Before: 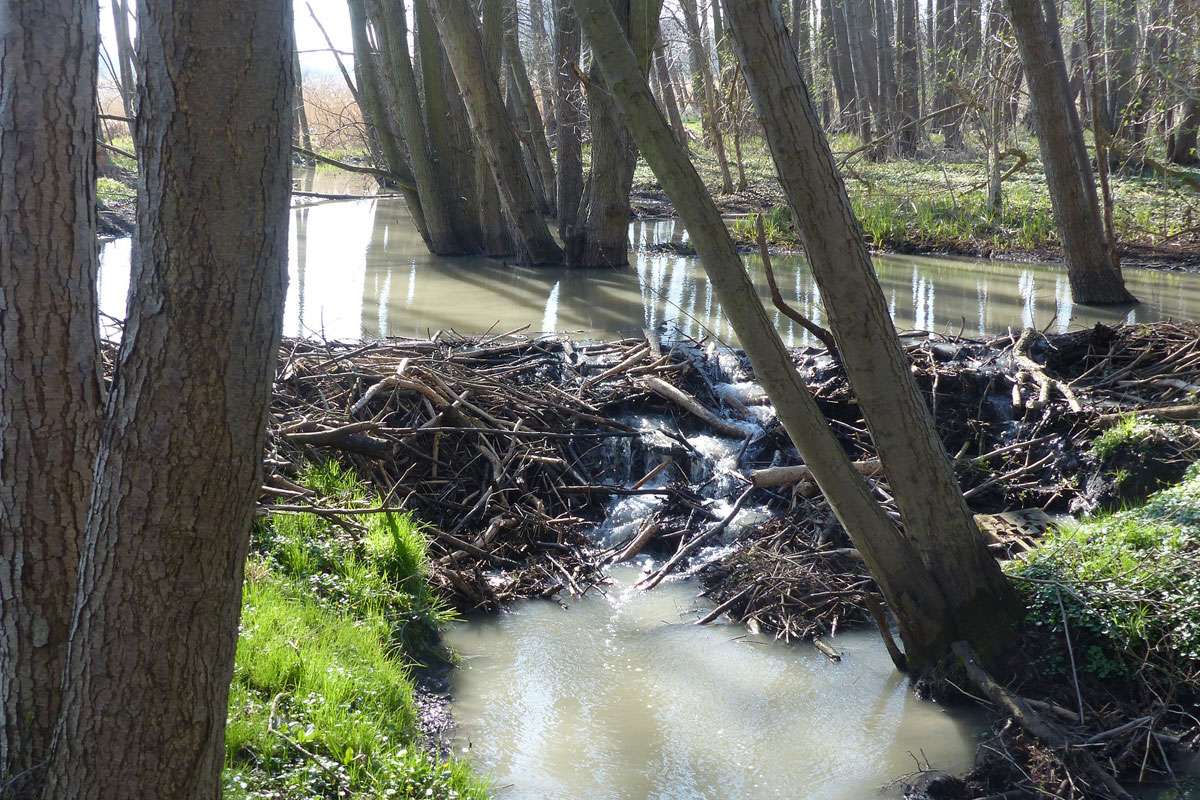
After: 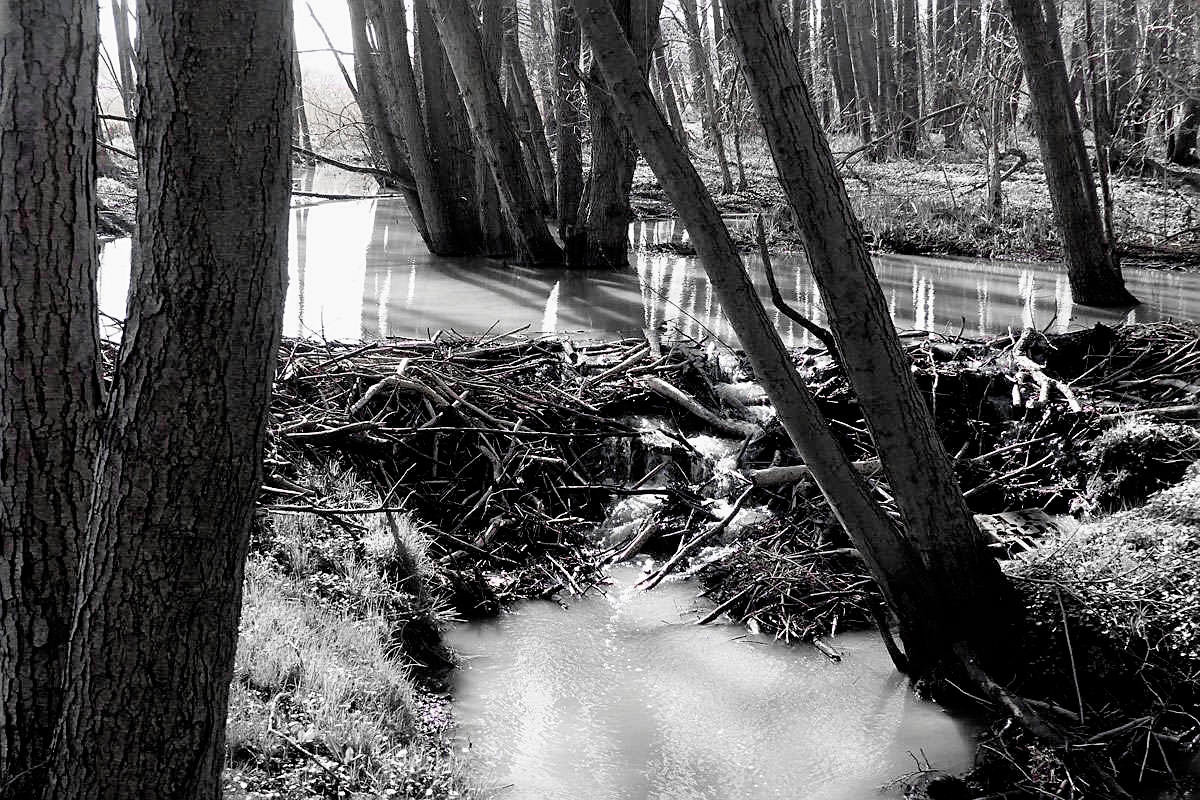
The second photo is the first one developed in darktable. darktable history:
sharpen: on, module defaults
tone equalizer: -7 EV 0.205 EV, -6 EV 0.124 EV, -5 EV 0.089 EV, -4 EV 0.065 EV, -2 EV -0.037 EV, -1 EV -0.044 EV, +0 EV -0.044 EV
color zones: curves: ch0 [(0, 0.278) (0.143, 0.5) (0.286, 0.5) (0.429, 0.5) (0.571, 0.5) (0.714, 0.5) (0.857, 0.5) (1, 0.5)]; ch1 [(0, 1) (0.143, 0.165) (0.286, 0) (0.429, 0) (0.571, 0) (0.714, 0) (0.857, 0.5) (1, 0.5)]; ch2 [(0, 0.508) (0.143, 0.5) (0.286, 0.5) (0.429, 0.5) (0.571, 0.5) (0.714, 0.5) (0.857, 0.5) (1, 0.5)]
filmic rgb: black relative exposure -3.7 EV, white relative exposure 2.74 EV, dynamic range scaling -5.61%, hardness 3.03, iterations of high-quality reconstruction 0
